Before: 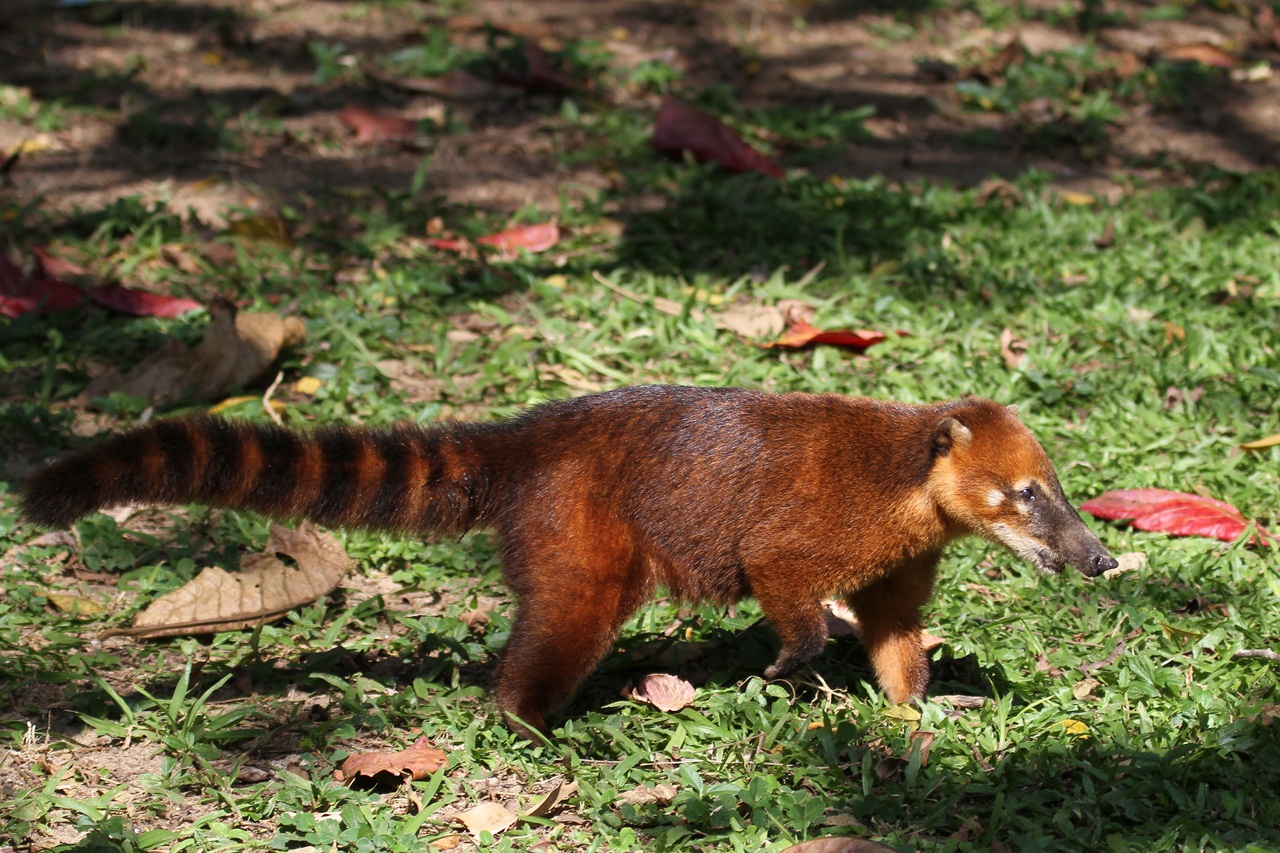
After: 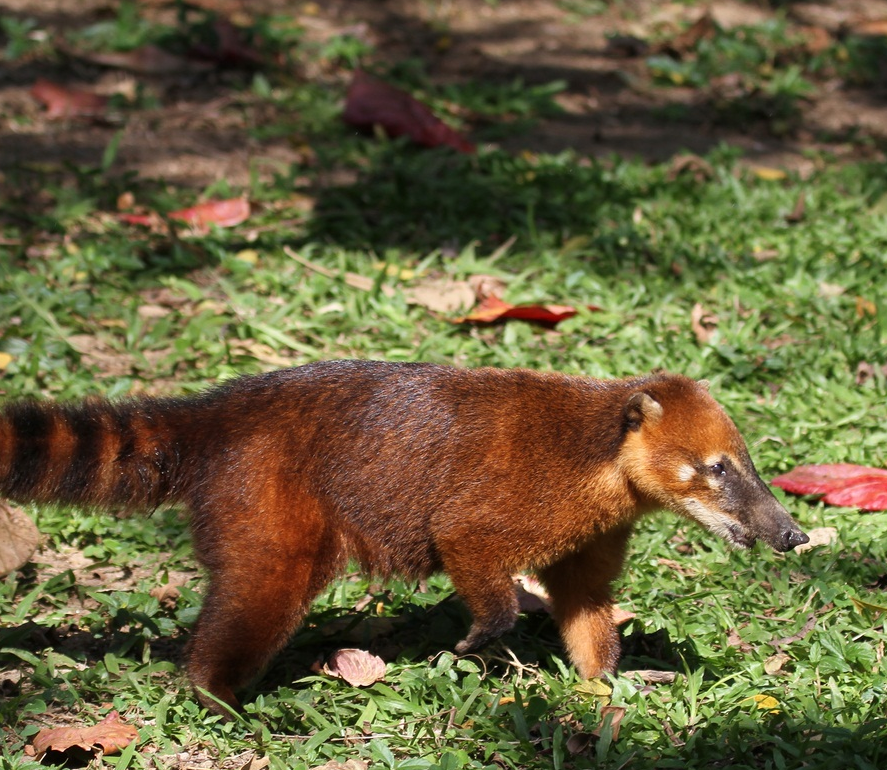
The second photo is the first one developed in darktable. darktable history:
crop and rotate: left 24.166%, top 3.036%, right 6.495%, bottom 6.66%
